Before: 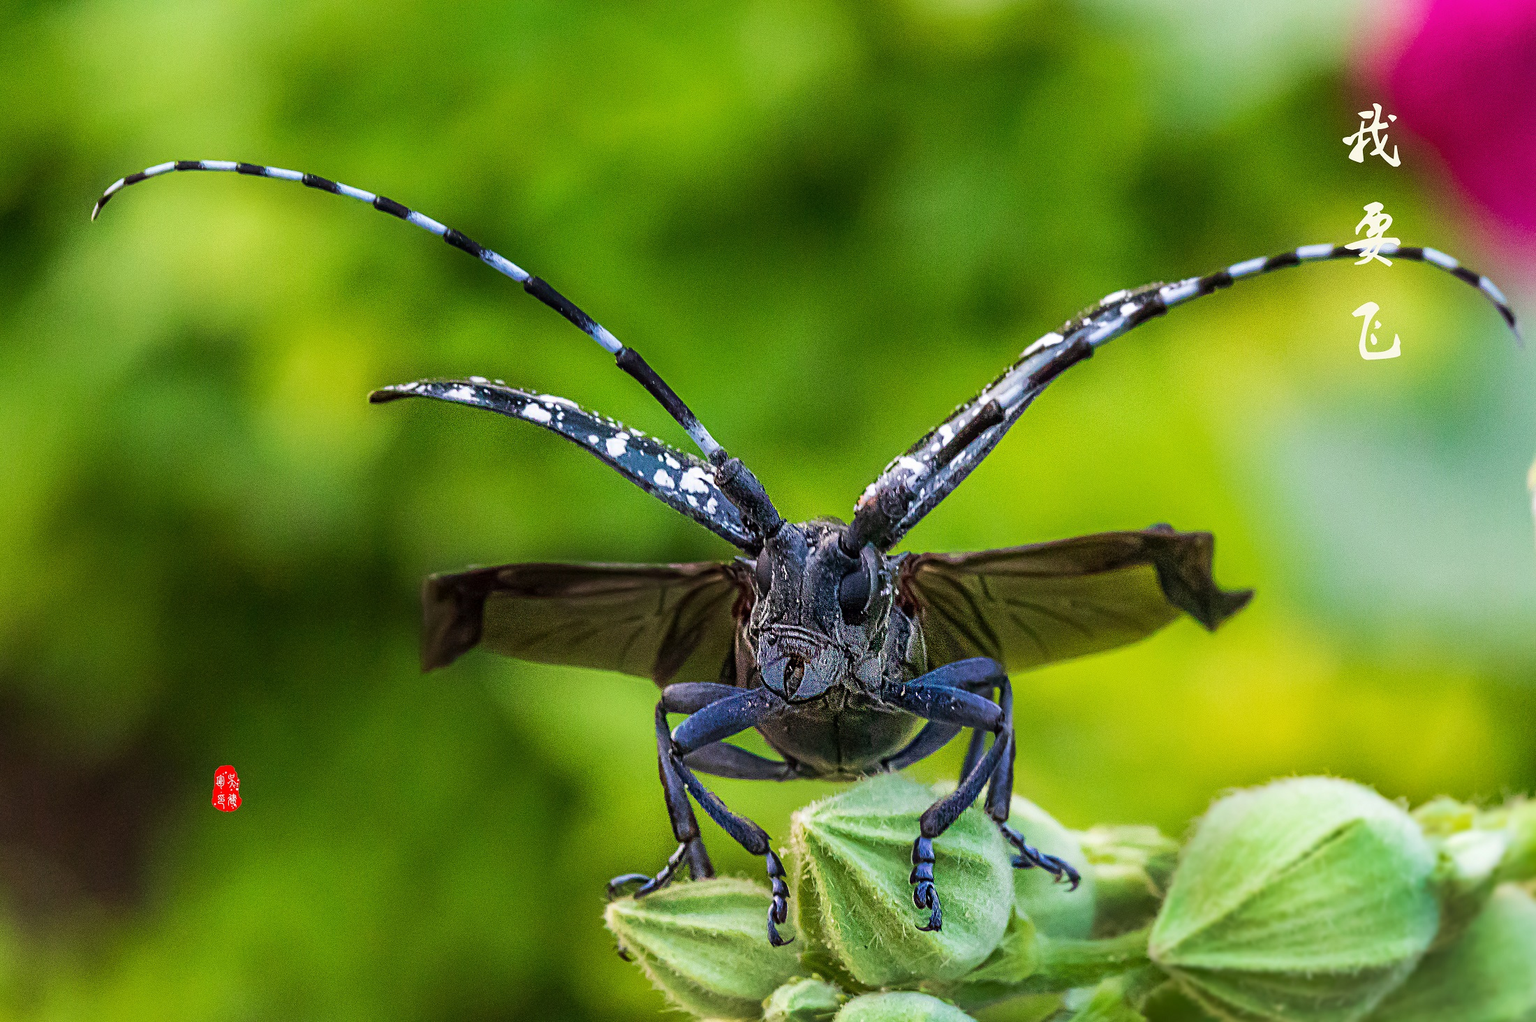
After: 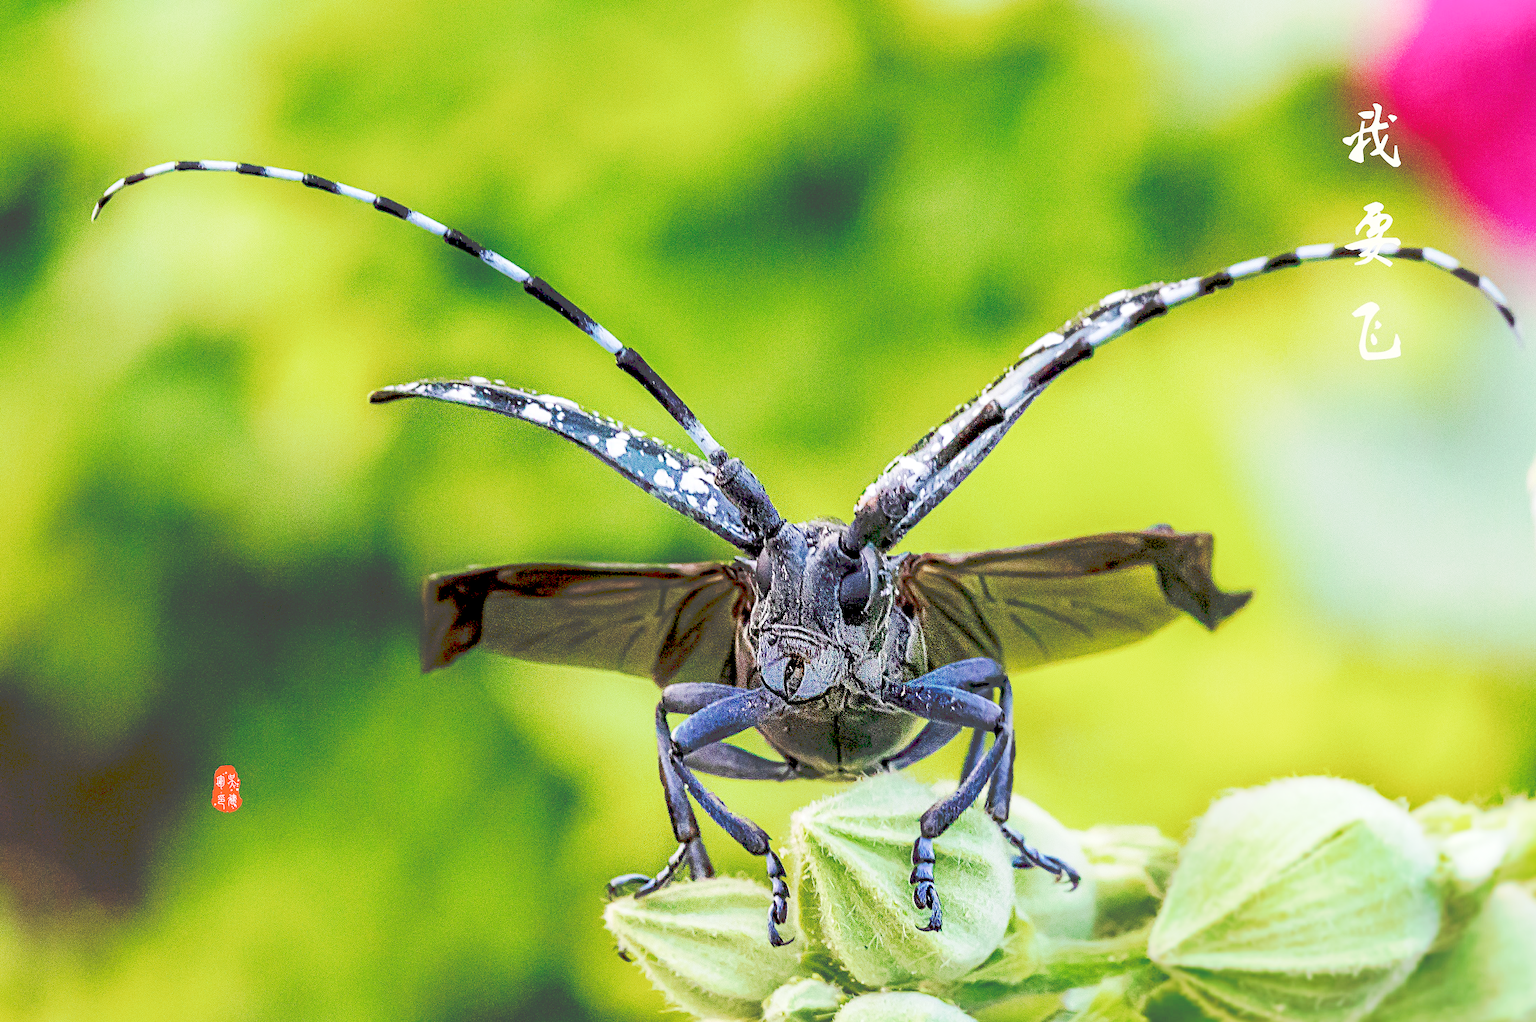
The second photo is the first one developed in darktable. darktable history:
exposure: black level correction 0.007, exposure 0.093 EV, compensate highlight preservation false
tone curve: curves: ch0 [(0, 0) (0.003, 0.277) (0.011, 0.277) (0.025, 0.279) (0.044, 0.282) (0.069, 0.286) (0.1, 0.289) (0.136, 0.294) (0.177, 0.318) (0.224, 0.345) (0.277, 0.379) (0.335, 0.425) (0.399, 0.481) (0.468, 0.542) (0.543, 0.594) (0.623, 0.662) (0.709, 0.731) (0.801, 0.792) (0.898, 0.851) (1, 1)], preserve colors none
base curve: curves: ch0 [(0, 0) (0, 0.001) (0.001, 0.001) (0.004, 0.002) (0.007, 0.004) (0.015, 0.013) (0.033, 0.045) (0.052, 0.096) (0.075, 0.17) (0.099, 0.241) (0.163, 0.42) (0.219, 0.55) (0.259, 0.616) (0.327, 0.722) (0.365, 0.765) (0.522, 0.873) (0.547, 0.881) (0.689, 0.919) (0.826, 0.952) (1, 1)], preserve colors none
